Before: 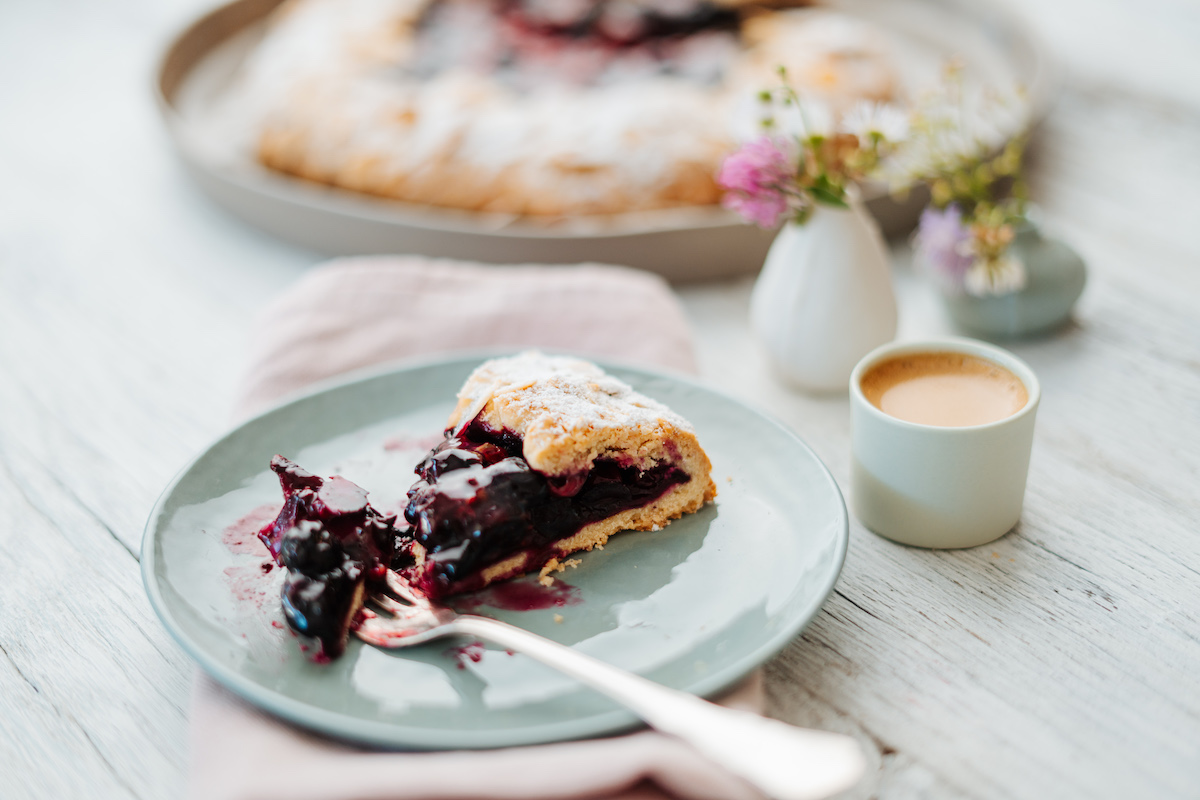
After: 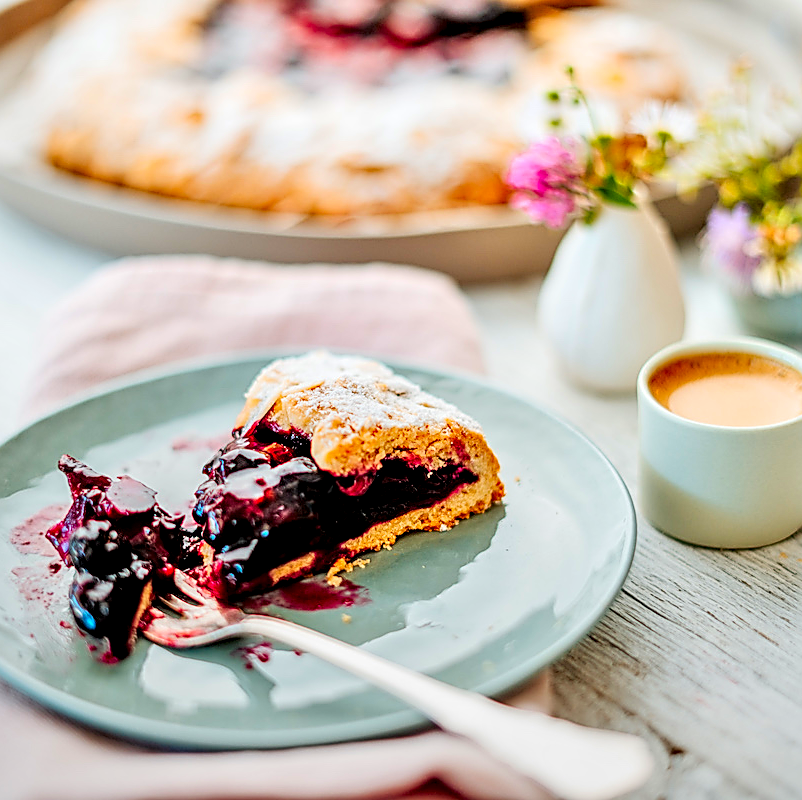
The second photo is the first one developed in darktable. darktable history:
crop and rotate: left 17.732%, right 15.423%
contrast brightness saturation: contrast 0.2, brightness 0.2, saturation 0.8
sharpen: radius 1.685, amount 1.294
graduated density: rotation -180°, offset 27.42
exposure: black level correction 0.001, exposure 0.5 EV, compensate exposure bias true, compensate highlight preservation false
local contrast: highlights 65%, shadows 54%, detail 169%, midtone range 0.514
tone equalizer: -7 EV 0.15 EV, -6 EV 0.6 EV, -5 EV 1.15 EV, -4 EV 1.33 EV, -3 EV 1.15 EV, -2 EV 0.6 EV, -1 EV 0.15 EV, mask exposure compensation -0.5 EV
